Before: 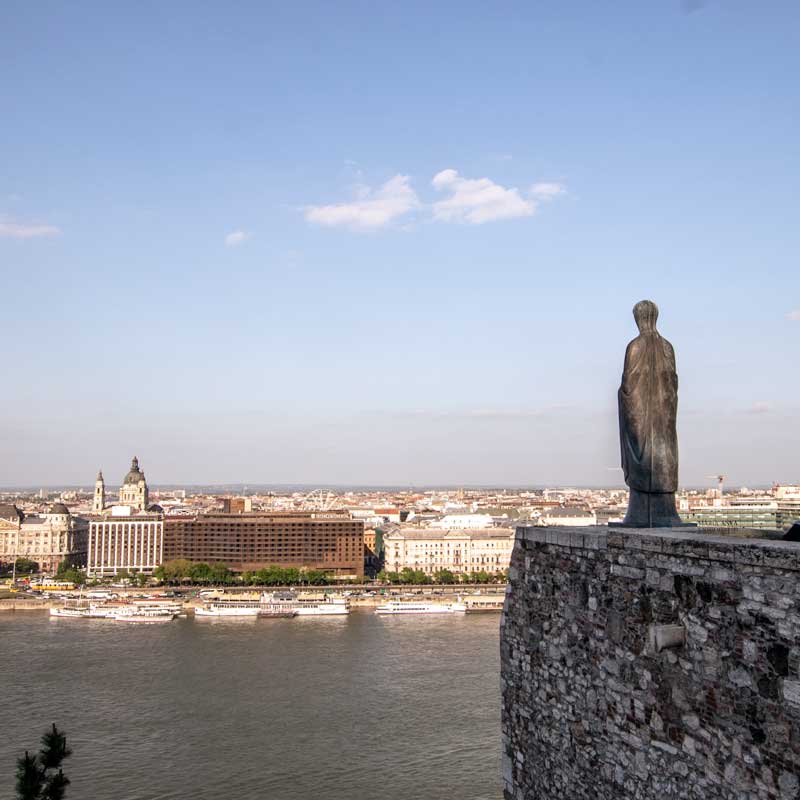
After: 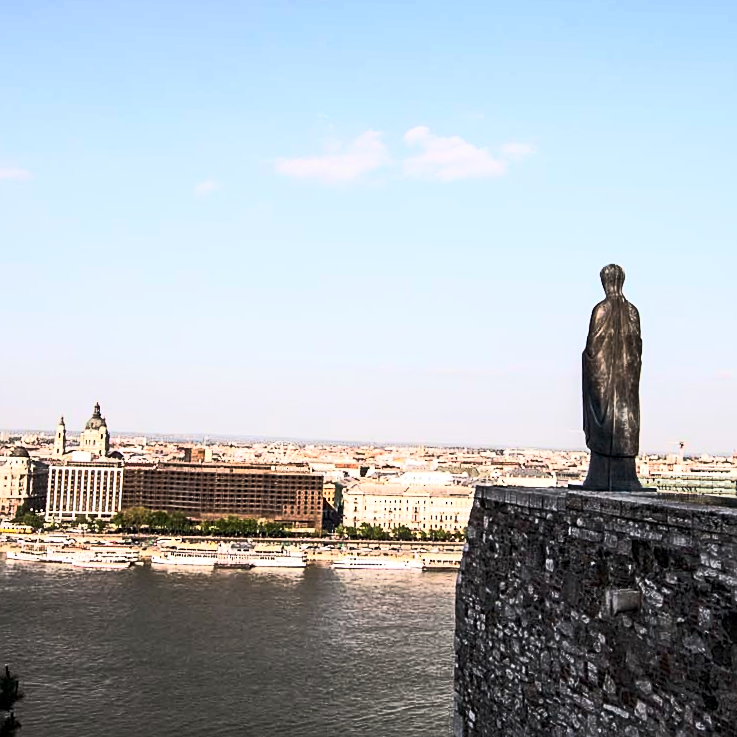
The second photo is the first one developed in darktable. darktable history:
tone curve: curves: ch0 [(0, 0) (0.427, 0.375) (0.616, 0.801) (1, 1)], color space Lab, linked channels, preserve colors none
base curve: curves: ch0 [(0, 0) (0.303, 0.277) (1, 1)]
crop and rotate: angle -1.96°, left 3.097%, top 4.154%, right 1.586%, bottom 0.529%
sharpen: on, module defaults
